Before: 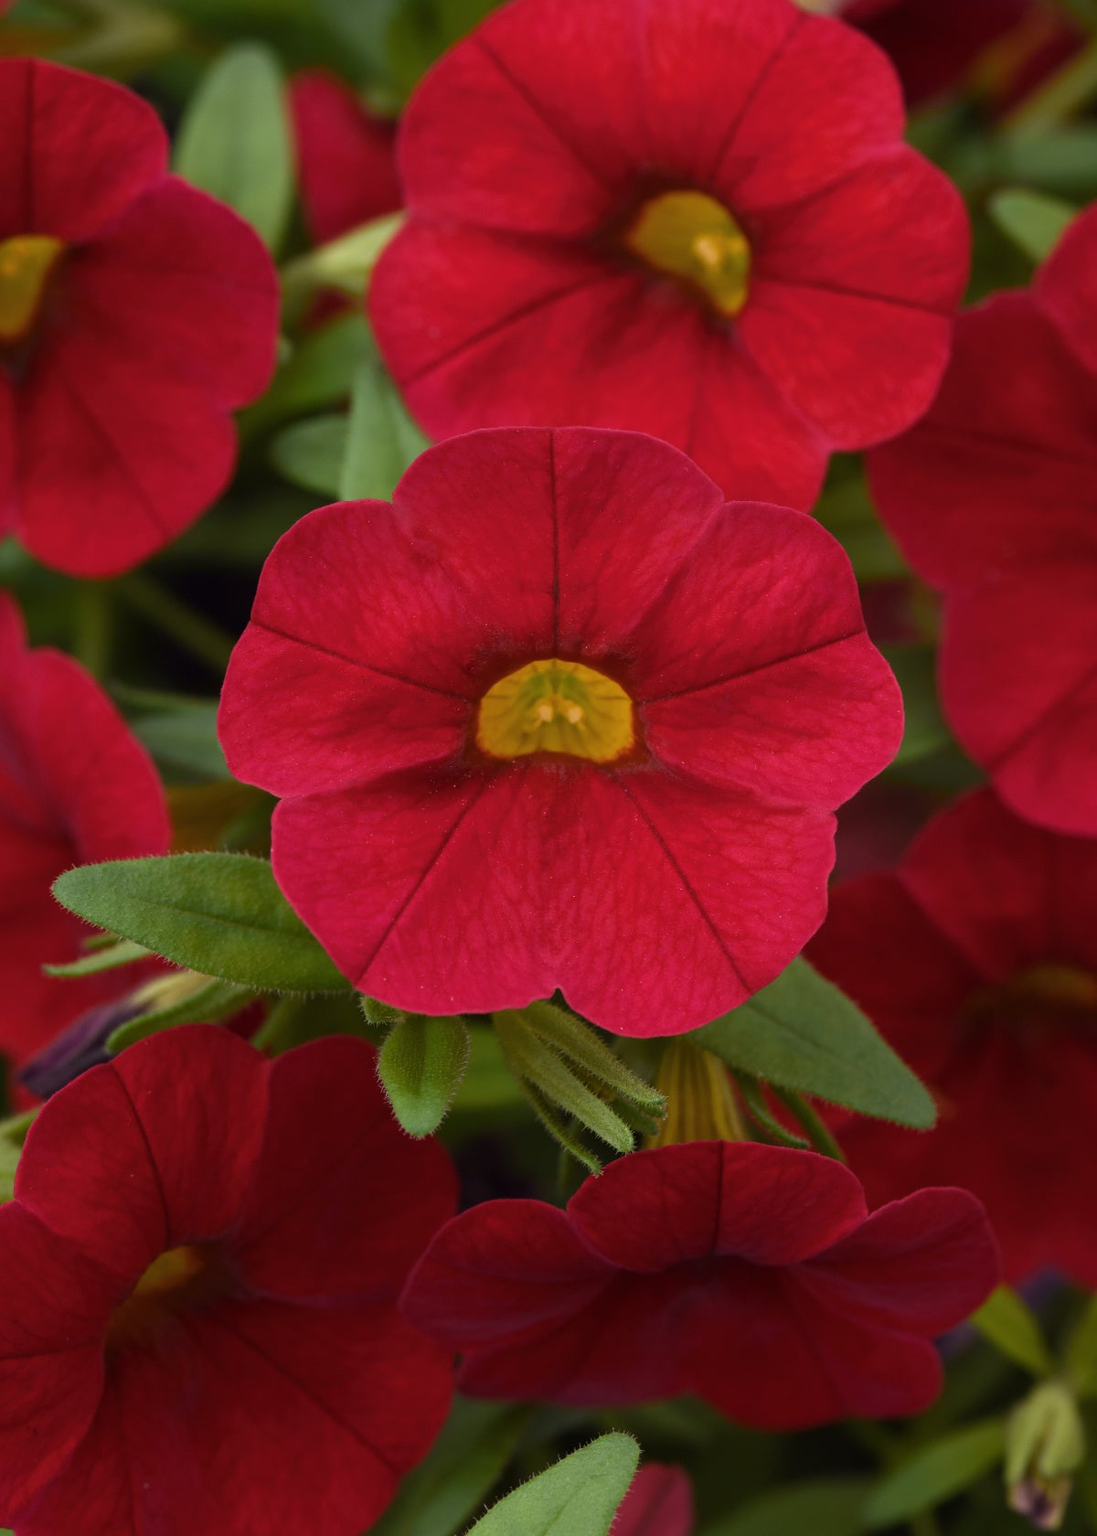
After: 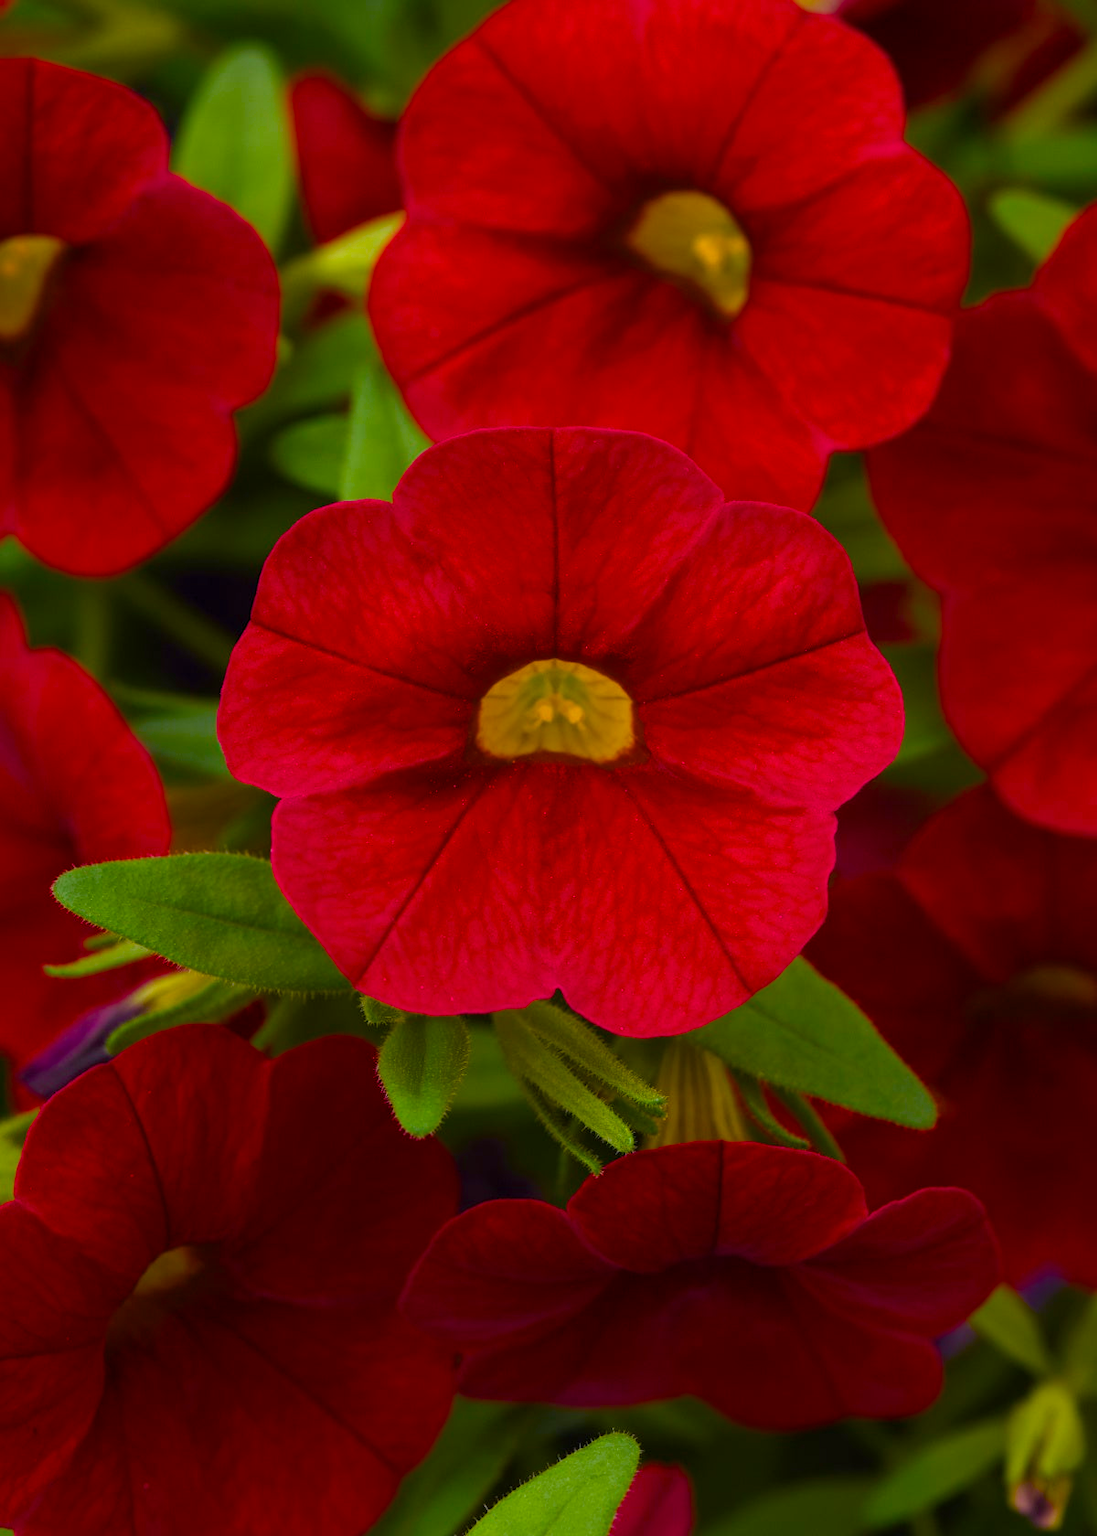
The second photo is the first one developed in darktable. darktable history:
color balance rgb: shadows lift › chroma 2.054%, shadows lift › hue 247°, linear chroma grading › global chroma 15.466%, perceptual saturation grading › global saturation 36.042%, perceptual saturation grading › shadows 36.208%, global vibrance 15.712%
